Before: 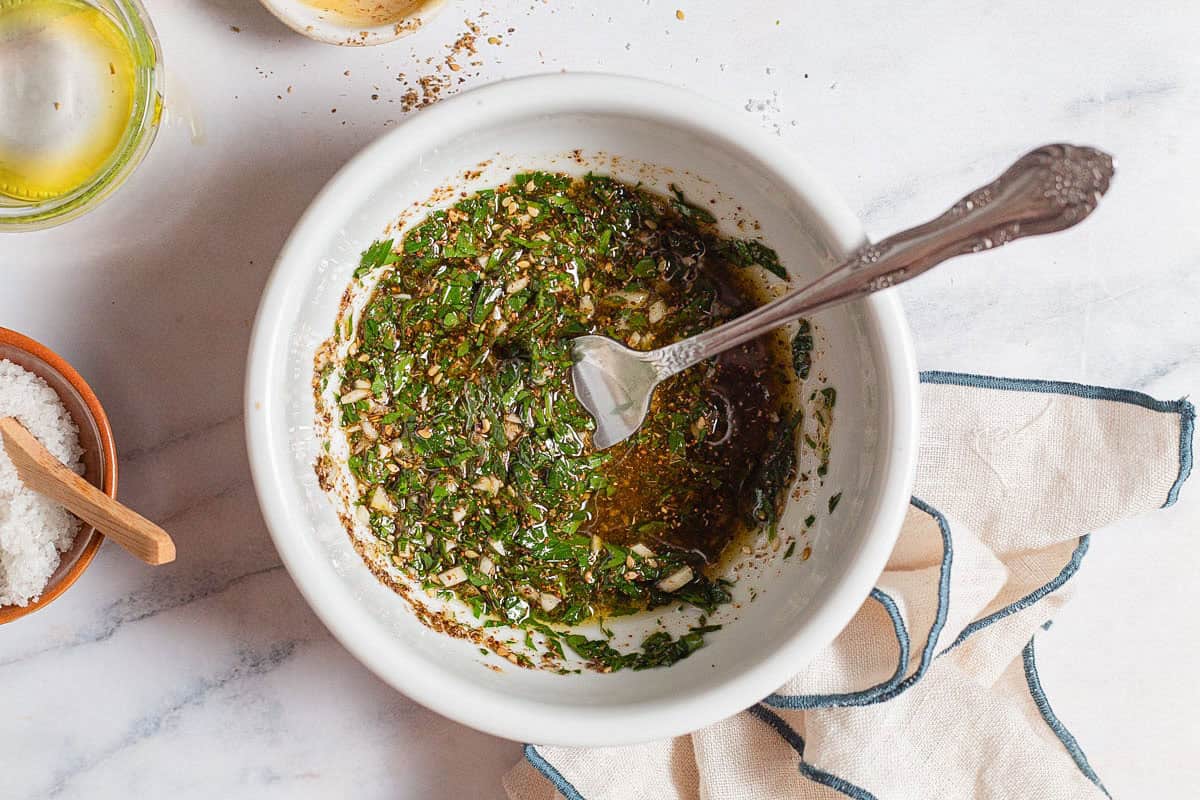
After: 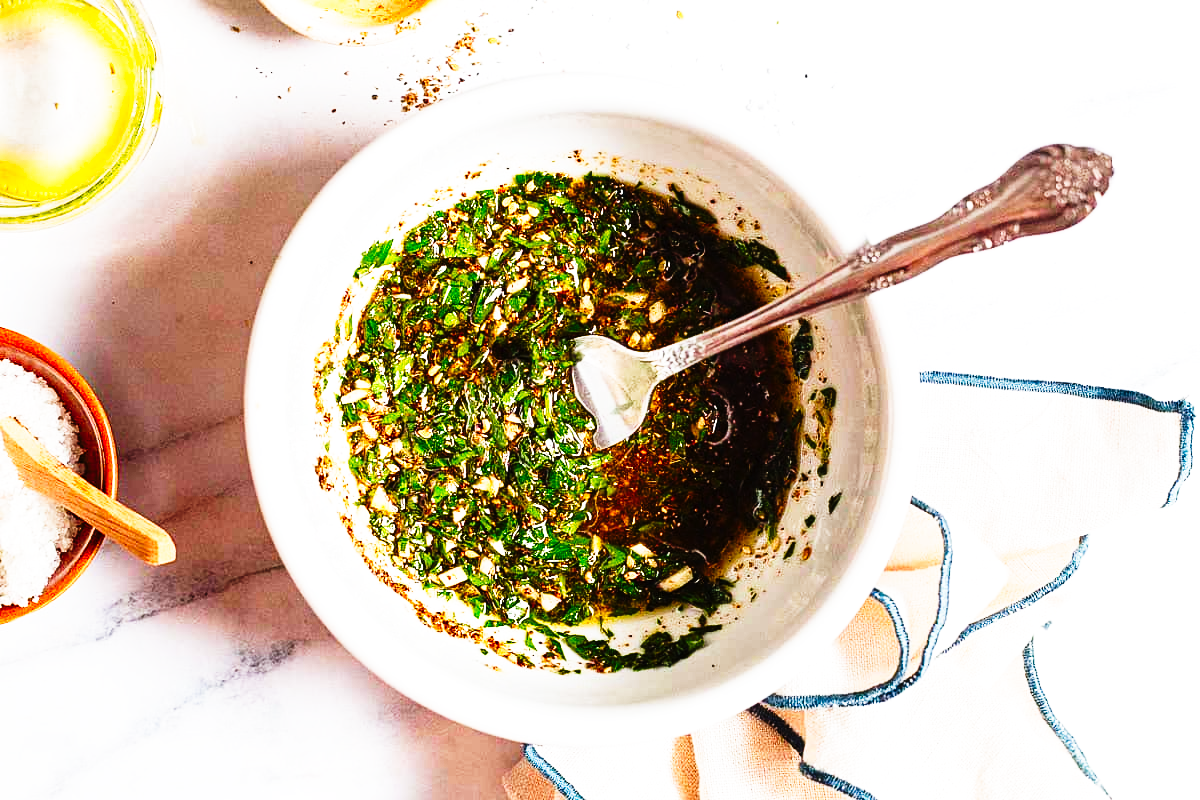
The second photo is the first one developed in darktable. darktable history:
tone curve: curves: ch0 [(0, 0) (0.003, 0.002) (0.011, 0.005) (0.025, 0.011) (0.044, 0.017) (0.069, 0.021) (0.1, 0.027) (0.136, 0.035) (0.177, 0.05) (0.224, 0.076) (0.277, 0.126) (0.335, 0.212) (0.399, 0.333) (0.468, 0.473) (0.543, 0.627) (0.623, 0.784) (0.709, 0.9) (0.801, 0.963) (0.898, 0.988) (1, 1)], preserve colors none
color balance rgb: perceptual saturation grading › global saturation 20%, perceptual saturation grading › highlights -25%, perceptual saturation grading › shadows 25%
exposure: exposure 0.376 EV, compensate highlight preservation false
